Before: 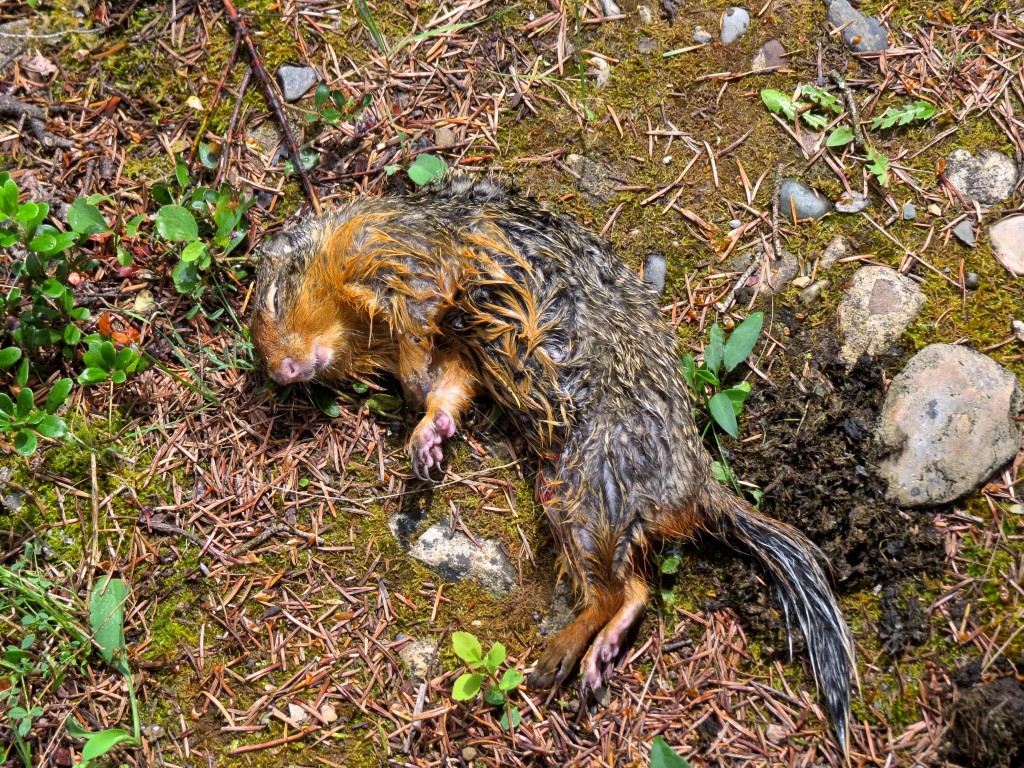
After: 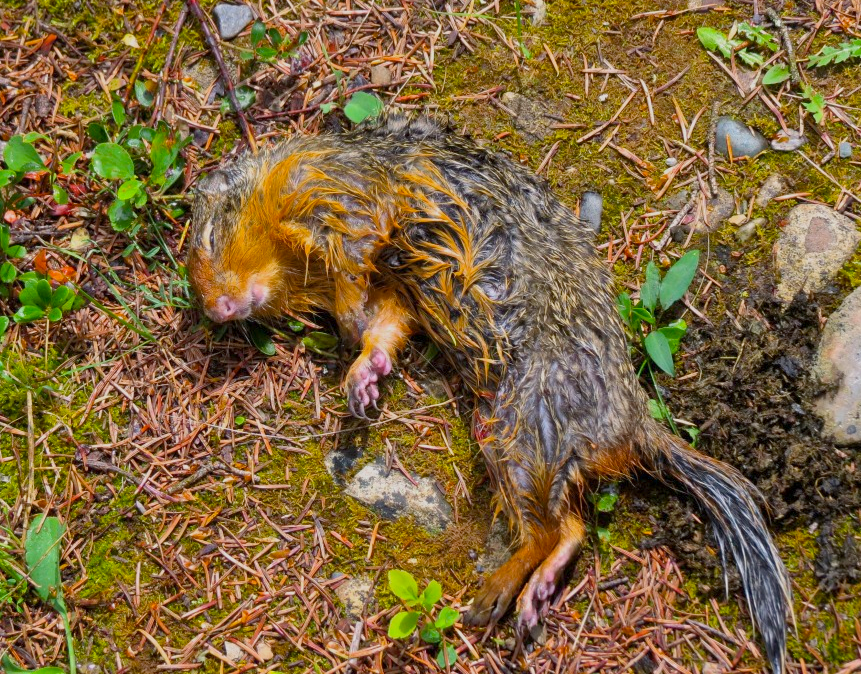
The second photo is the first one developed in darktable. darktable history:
crop: left 6.303%, top 8.093%, right 9.539%, bottom 4.08%
color balance rgb: perceptual saturation grading › global saturation 30.158%, contrast -19.49%
